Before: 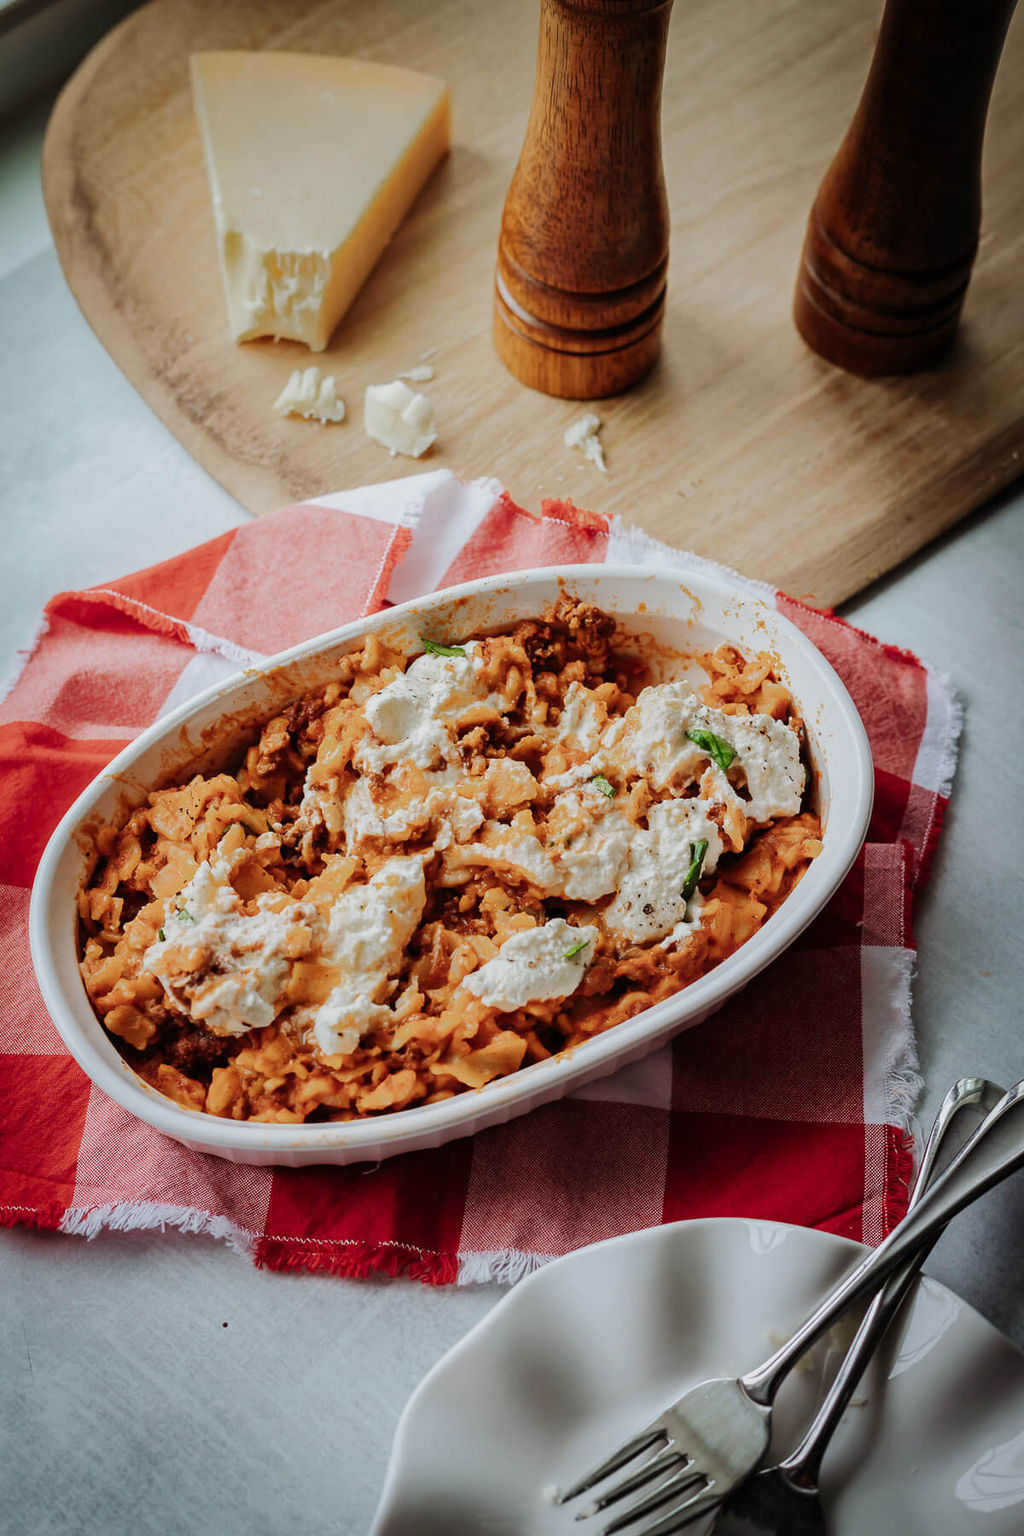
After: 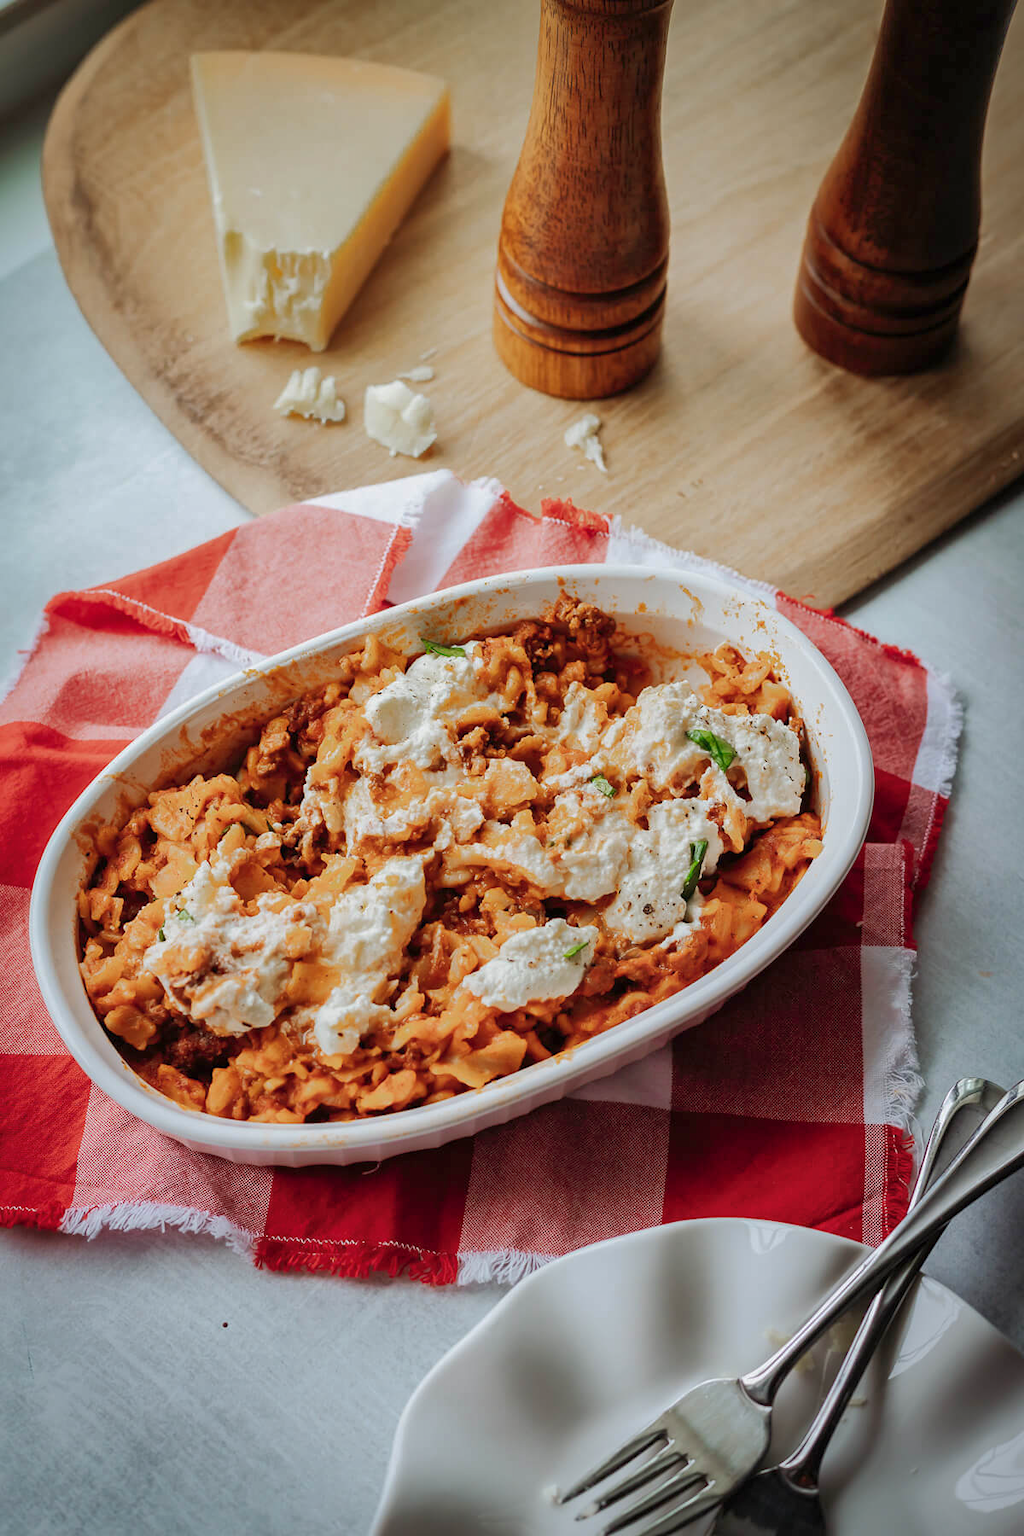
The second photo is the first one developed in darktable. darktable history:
exposure: exposure 0.202 EV, compensate highlight preservation false
shadows and highlights: on, module defaults
